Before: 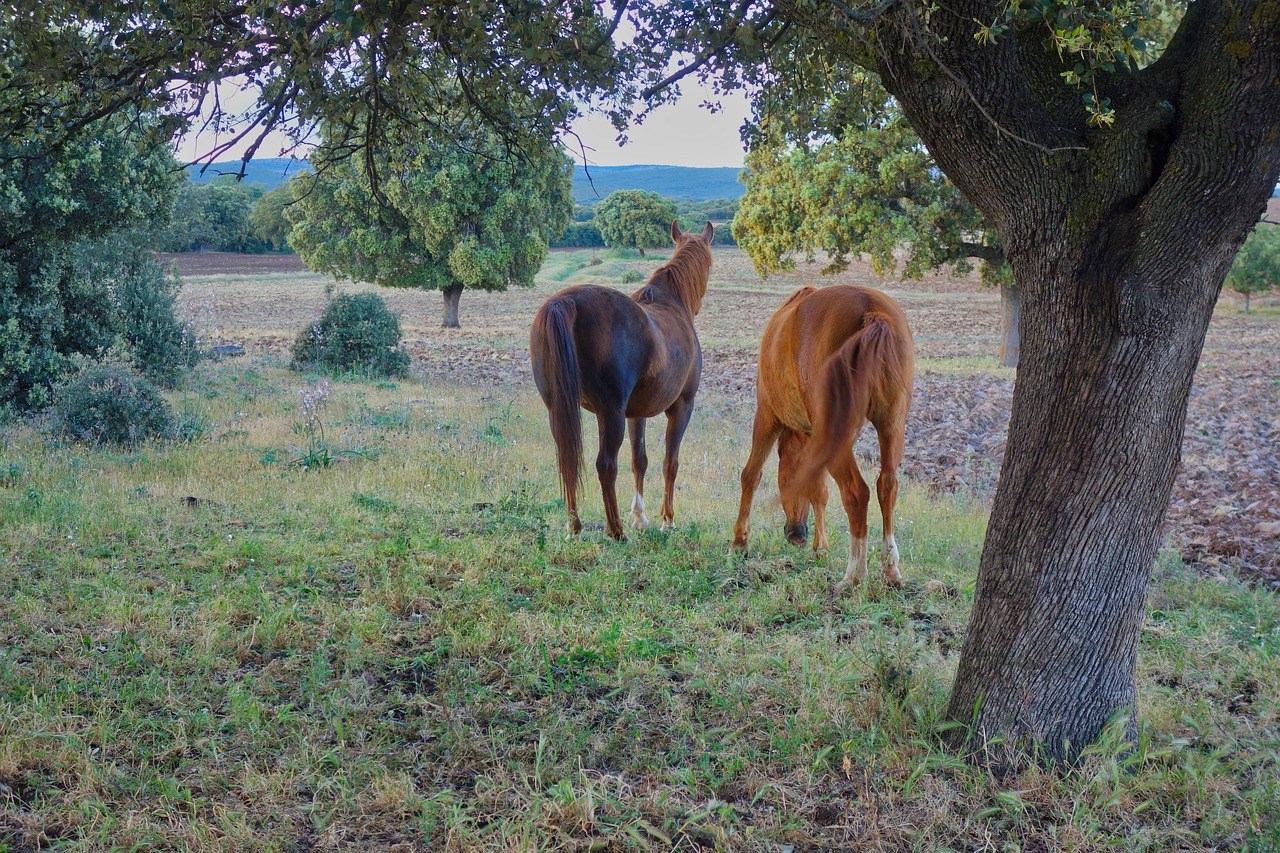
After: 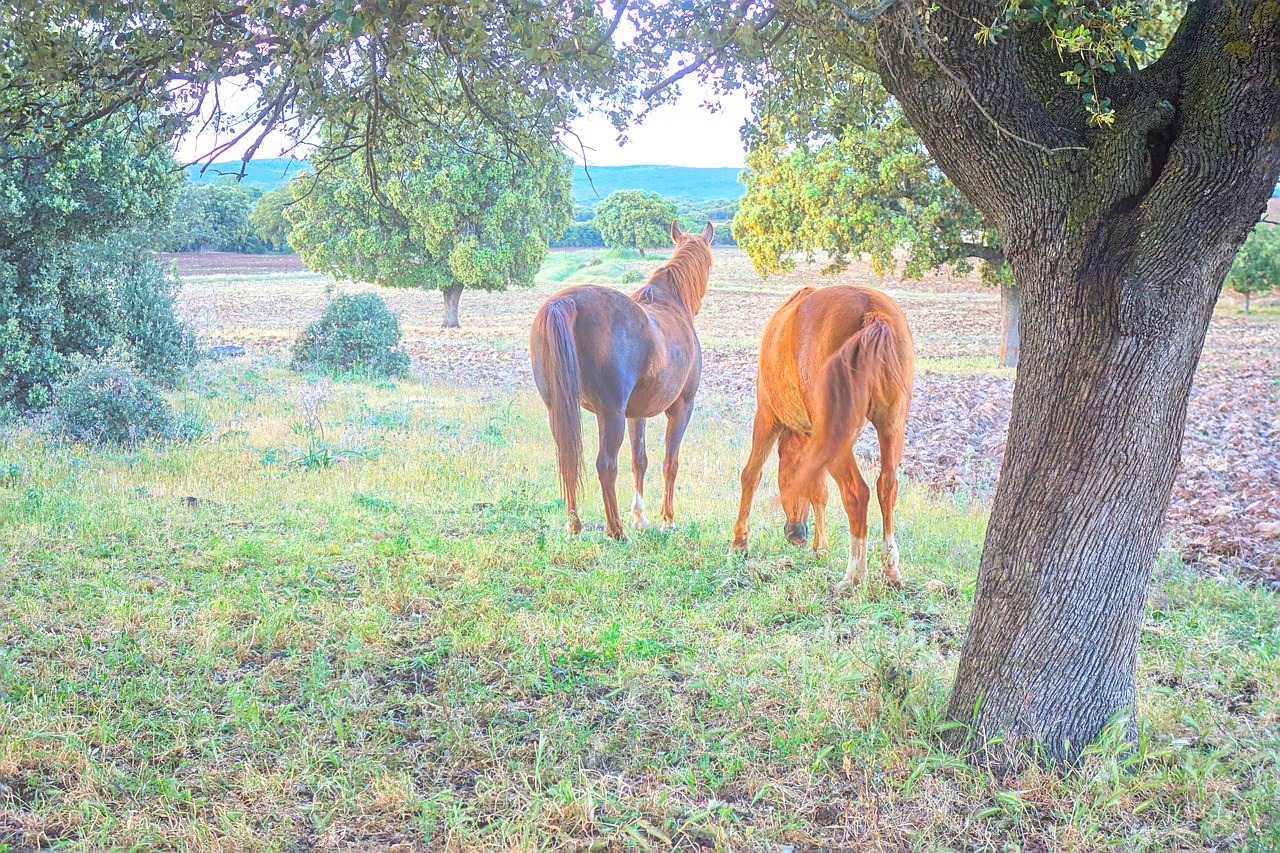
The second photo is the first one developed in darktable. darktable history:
sharpen: on, module defaults
bloom: size 38%, threshold 95%, strength 30%
local contrast: detail 130%
contrast brightness saturation: contrast 0.07, brightness 0.08, saturation 0.18
exposure: exposure 0.669 EV, compensate highlight preservation false
